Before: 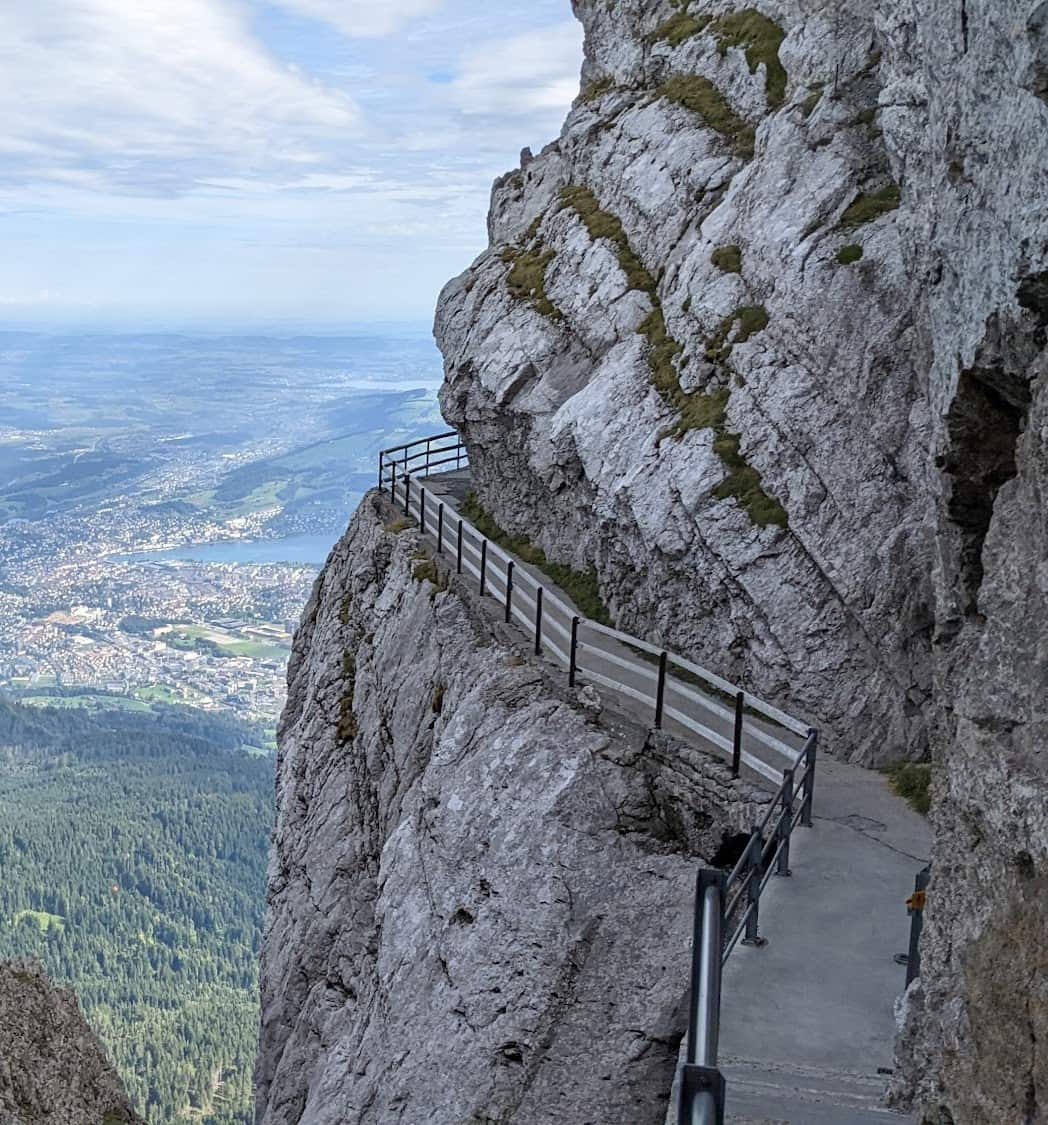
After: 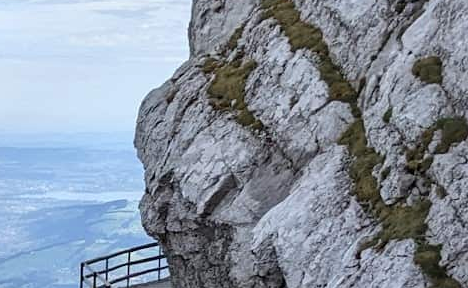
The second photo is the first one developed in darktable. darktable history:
crop: left 28.62%, top 16.861%, right 26.714%, bottom 57.513%
color zones: curves: ch0 [(0.11, 0.396) (0.195, 0.36) (0.25, 0.5) (0.303, 0.412) (0.357, 0.544) (0.75, 0.5) (0.967, 0.328)]; ch1 [(0, 0.468) (0.112, 0.512) (0.202, 0.6) (0.25, 0.5) (0.307, 0.352) (0.357, 0.544) (0.75, 0.5) (0.963, 0.524)]
